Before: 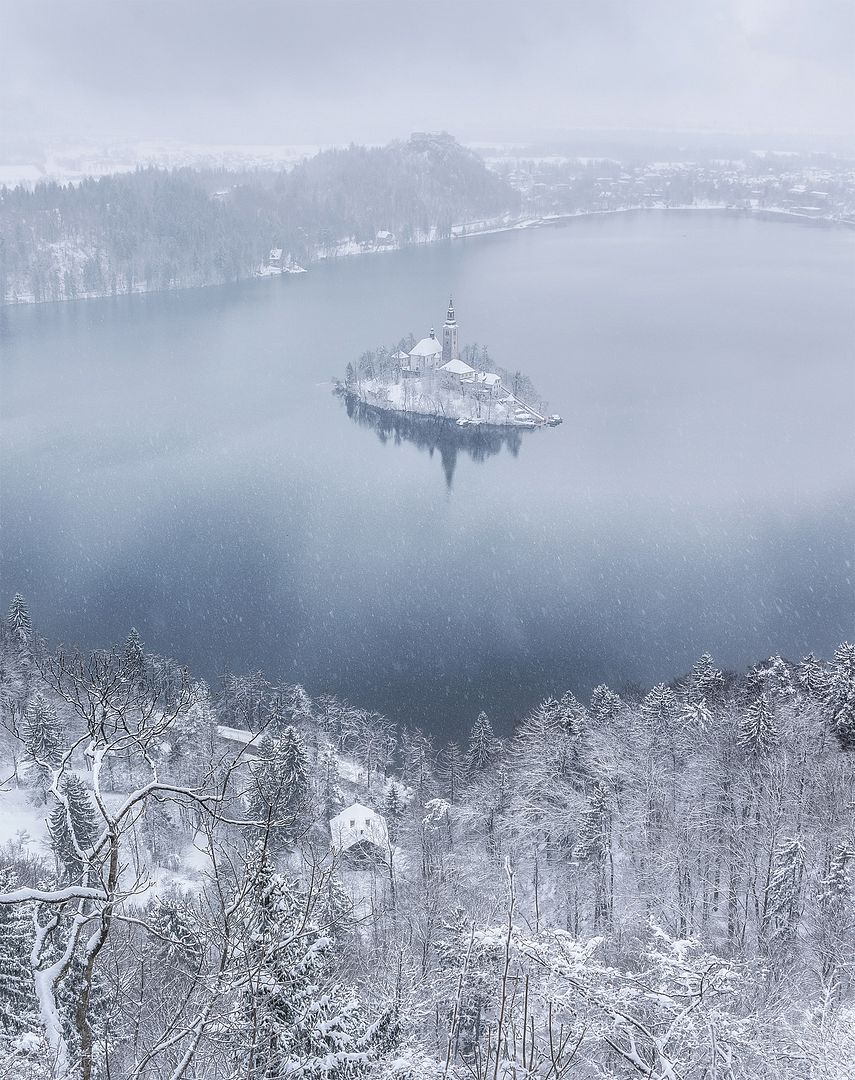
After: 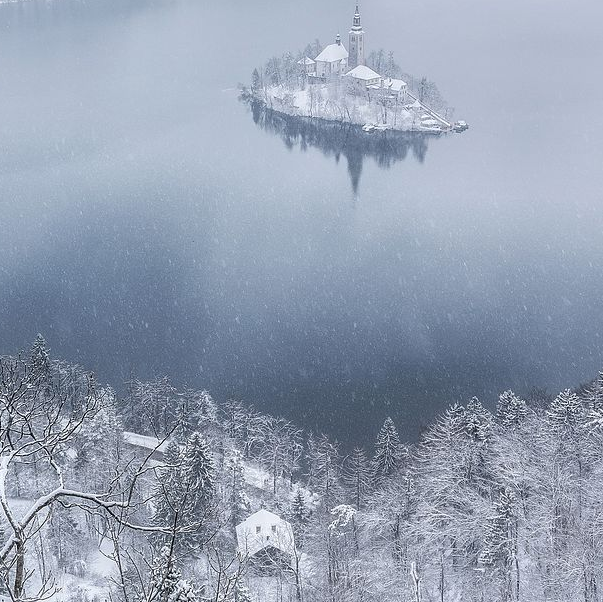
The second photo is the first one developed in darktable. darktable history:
crop: left 11.061%, top 27.263%, right 18.298%, bottom 16.963%
